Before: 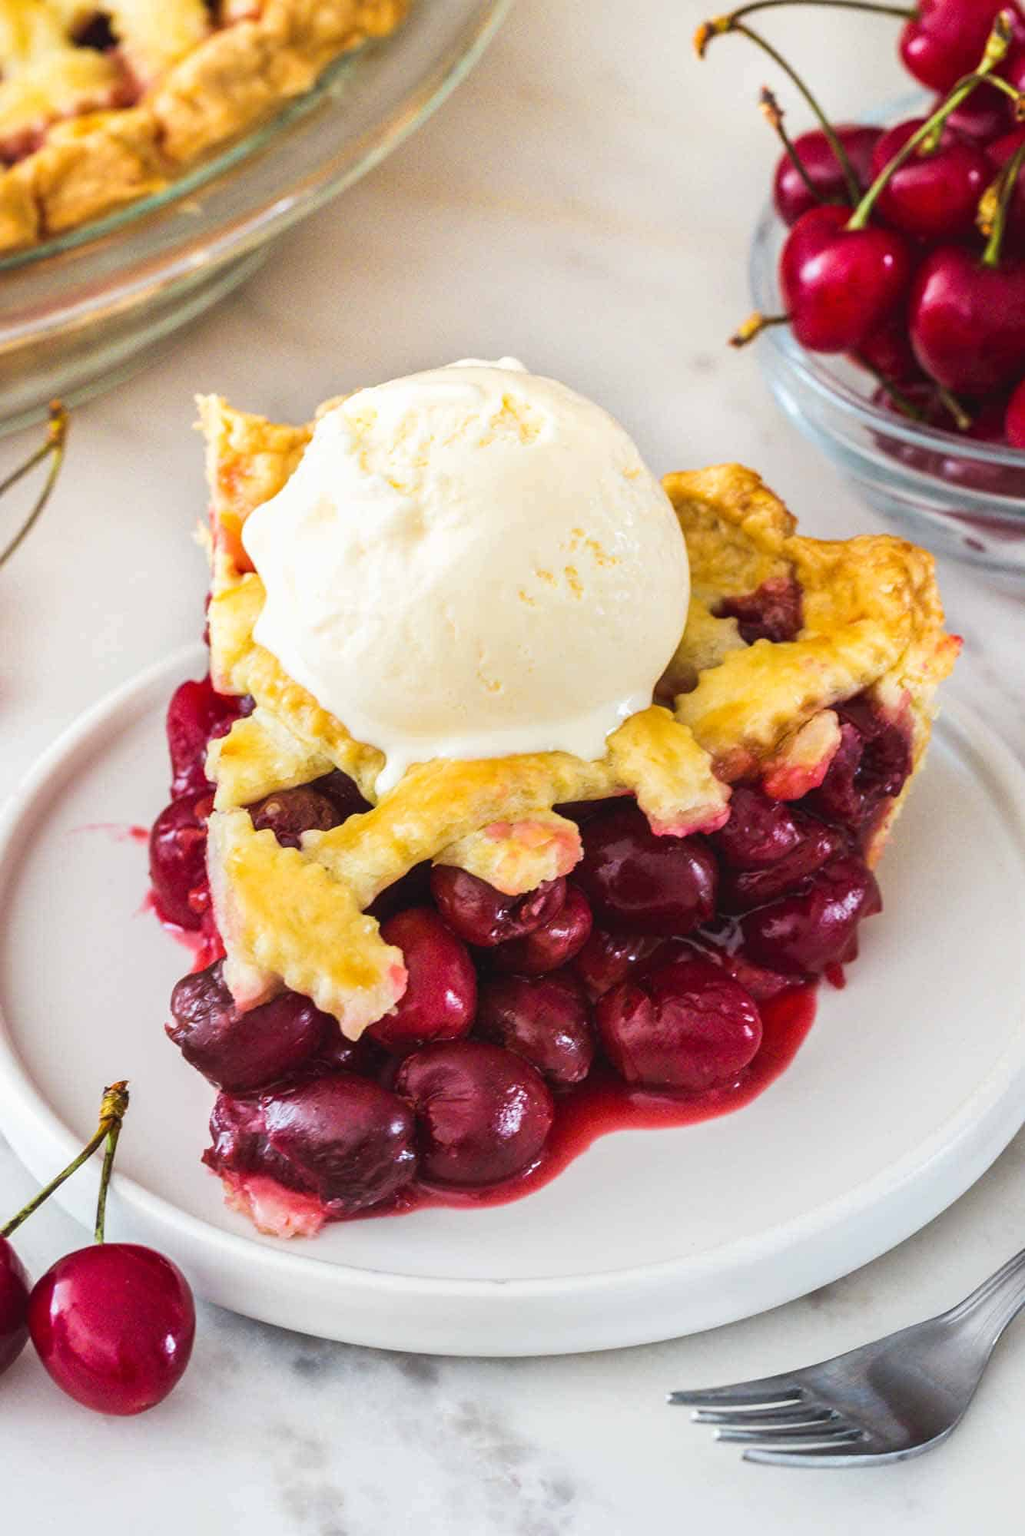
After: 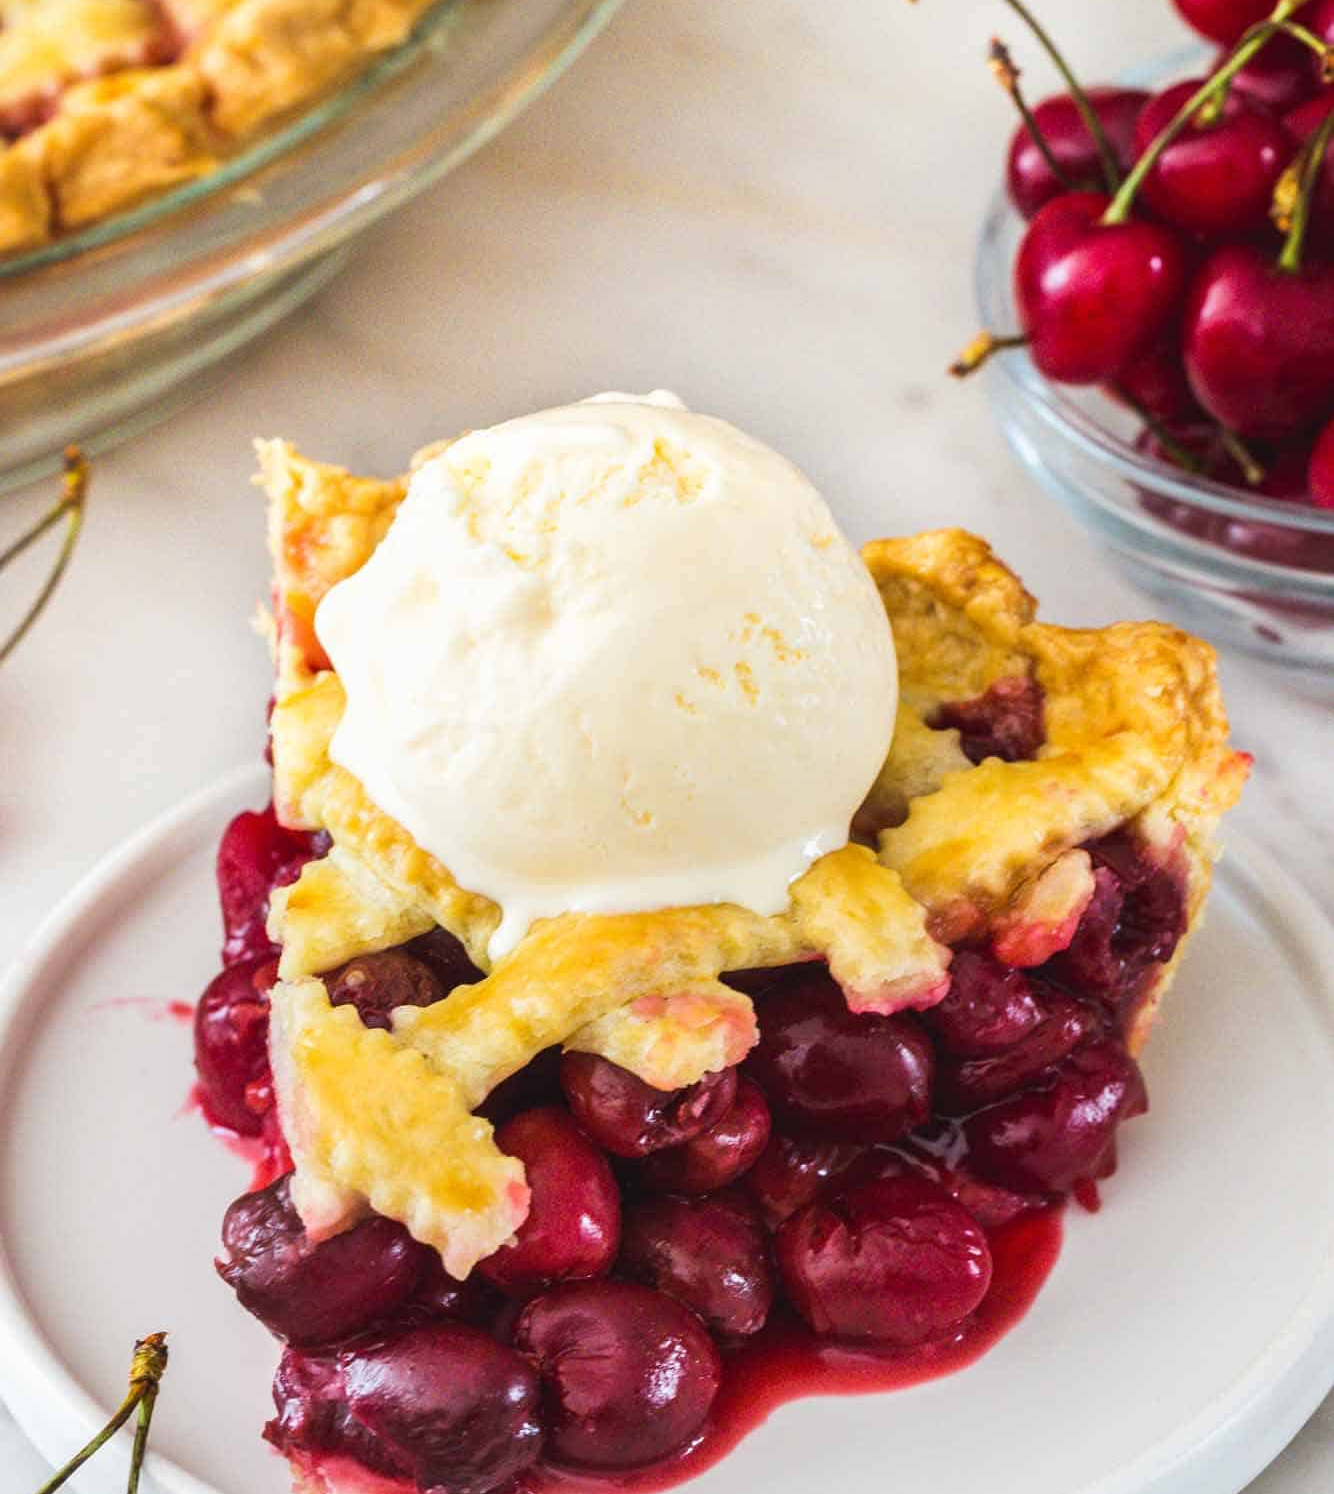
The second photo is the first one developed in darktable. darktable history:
crop: top 3.776%, bottom 21.518%
